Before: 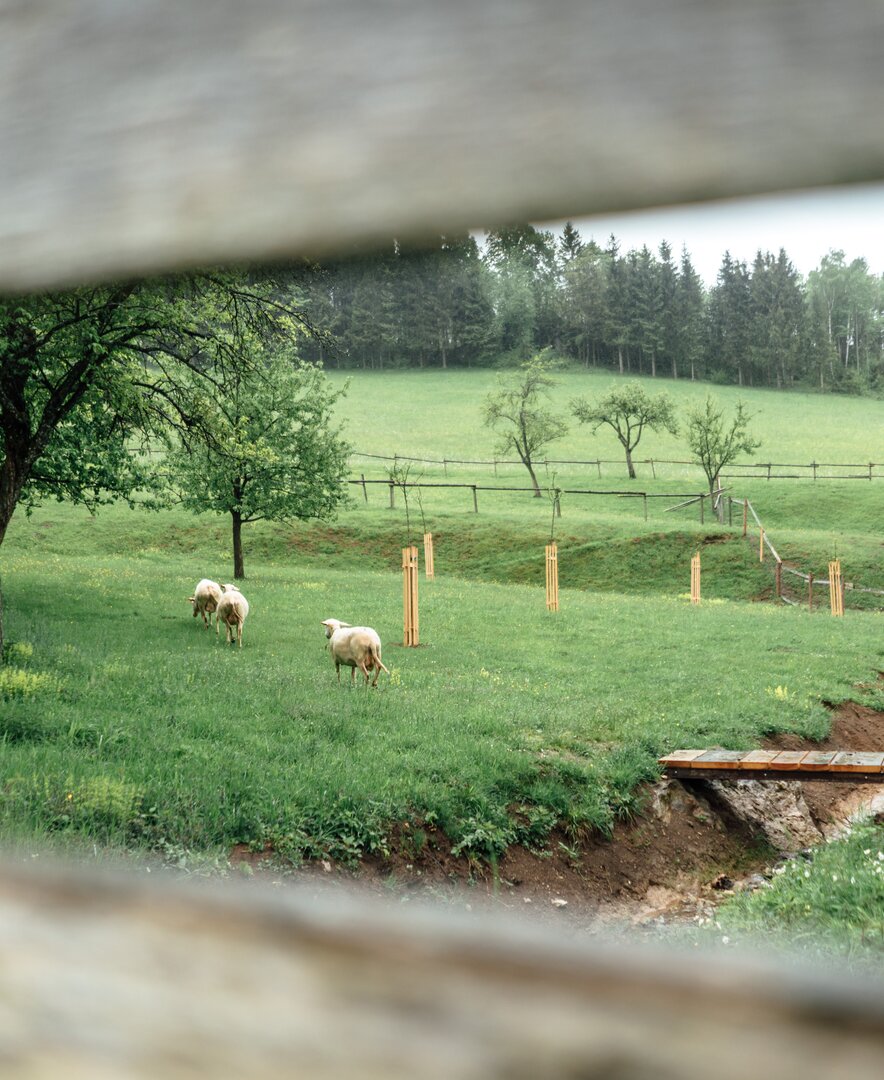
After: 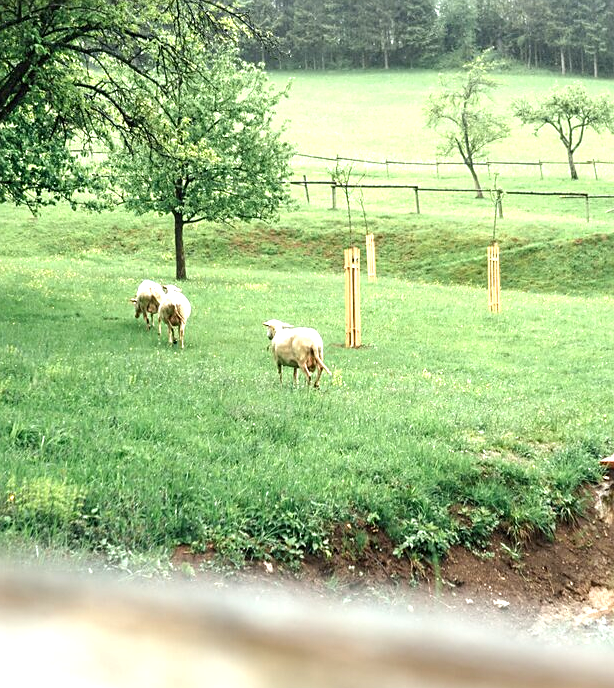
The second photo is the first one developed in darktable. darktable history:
crop: left 6.649%, top 27.74%, right 23.867%, bottom 8.546%
base curve: curves: ch0 [(0, 0) (0.297, 0.298) (1, 1)], preserve colors none
sharpen: radius 1.838, amount 0.399, threshold 1.187
exposure: black level correction 0, exposure 1.01 EV, compensate exposure bias true, compensate highlight preservation false
